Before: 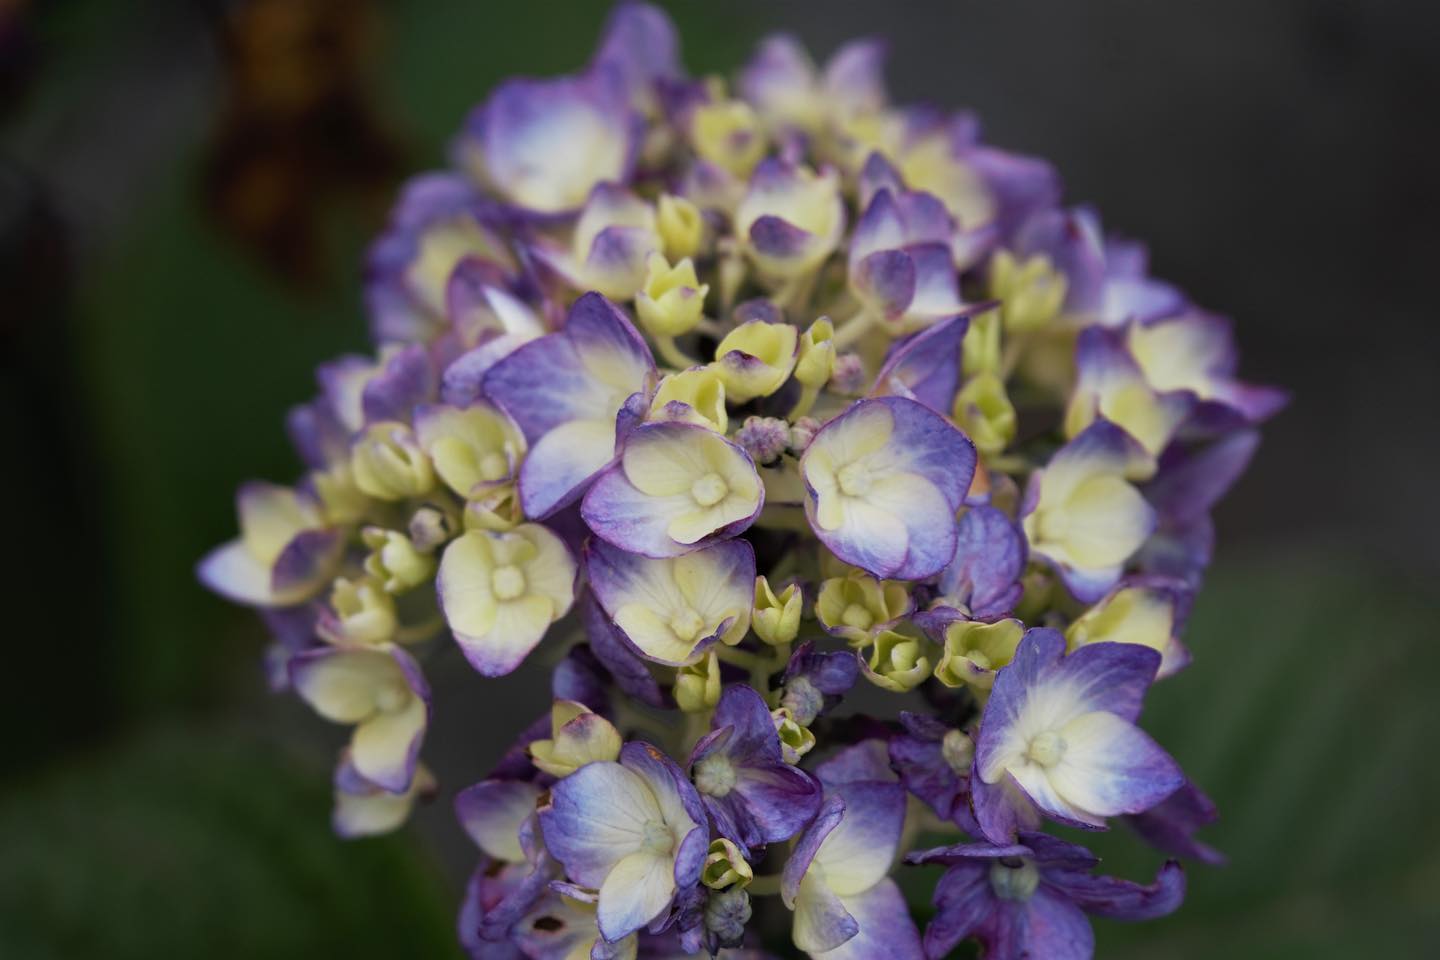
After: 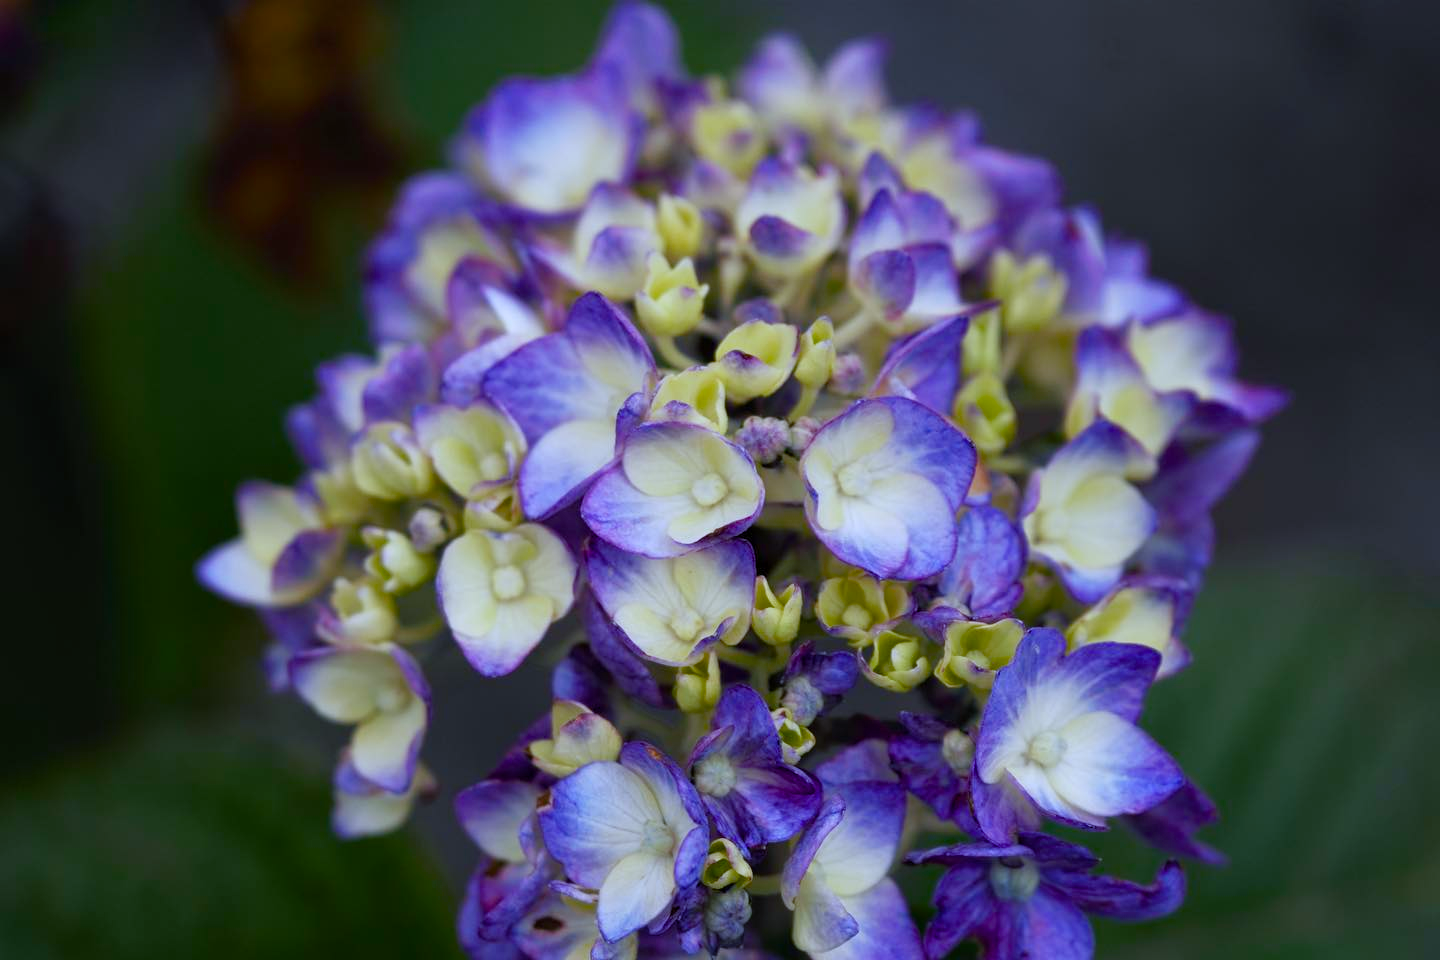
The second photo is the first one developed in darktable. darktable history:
color balance rgb: perceptual saturation grading › global saturation 20%, perceptual saturation grading › highlights -25%, perceptual saturation grading › shadows 50%
white balance: red 0.948, green 1.02, blue 1.176
